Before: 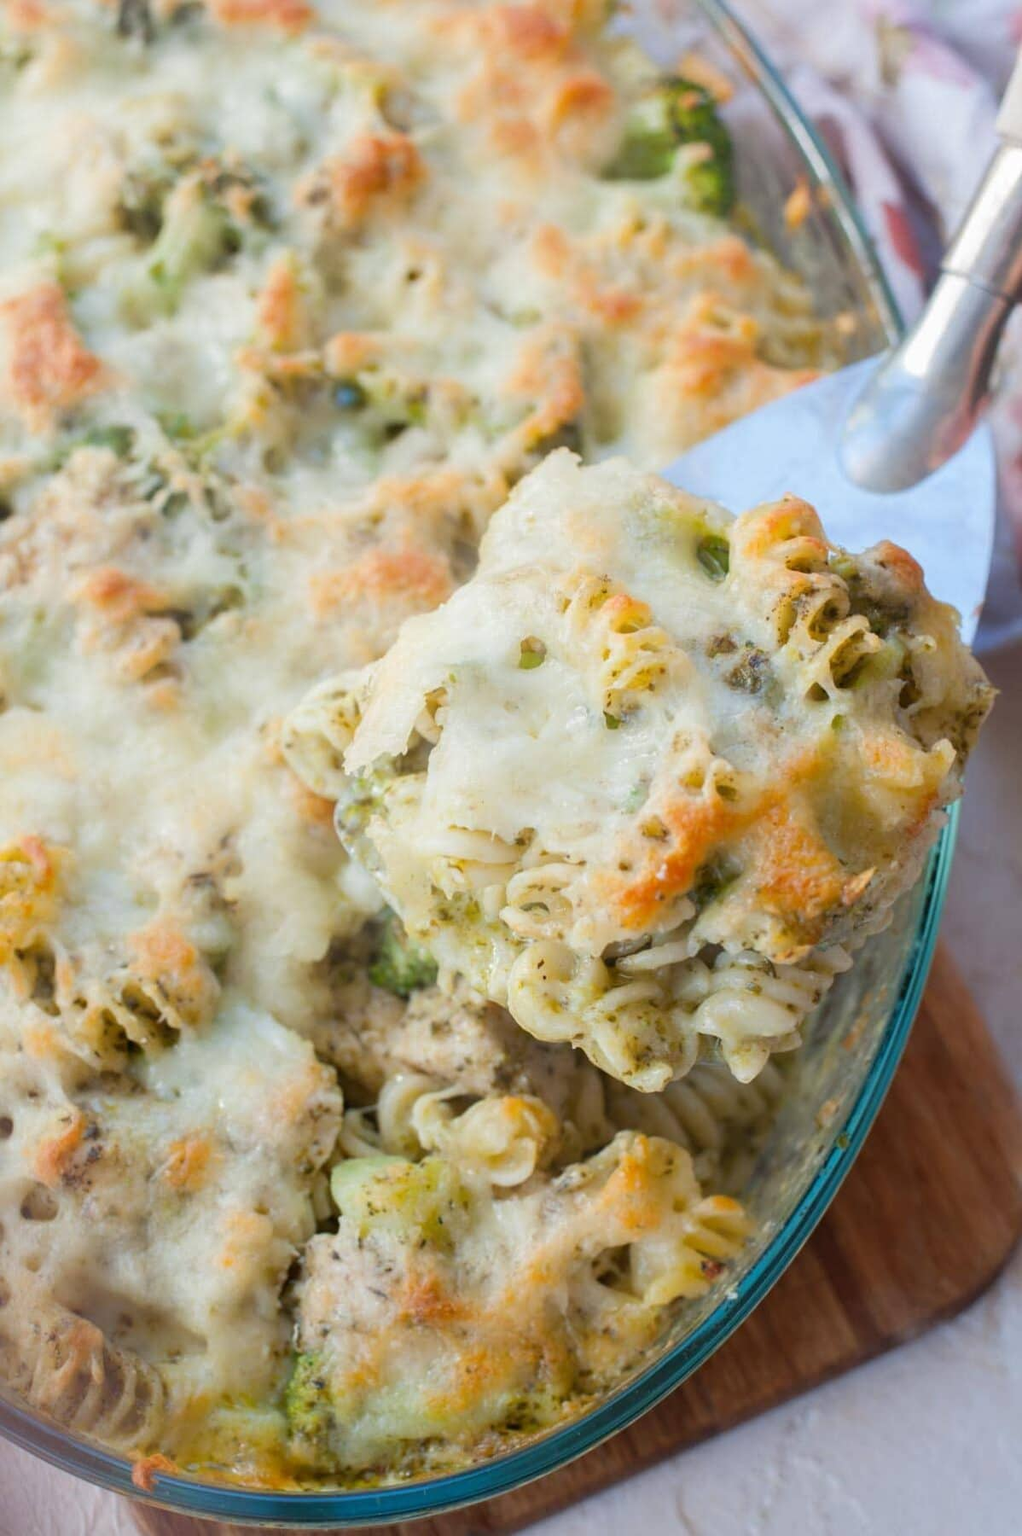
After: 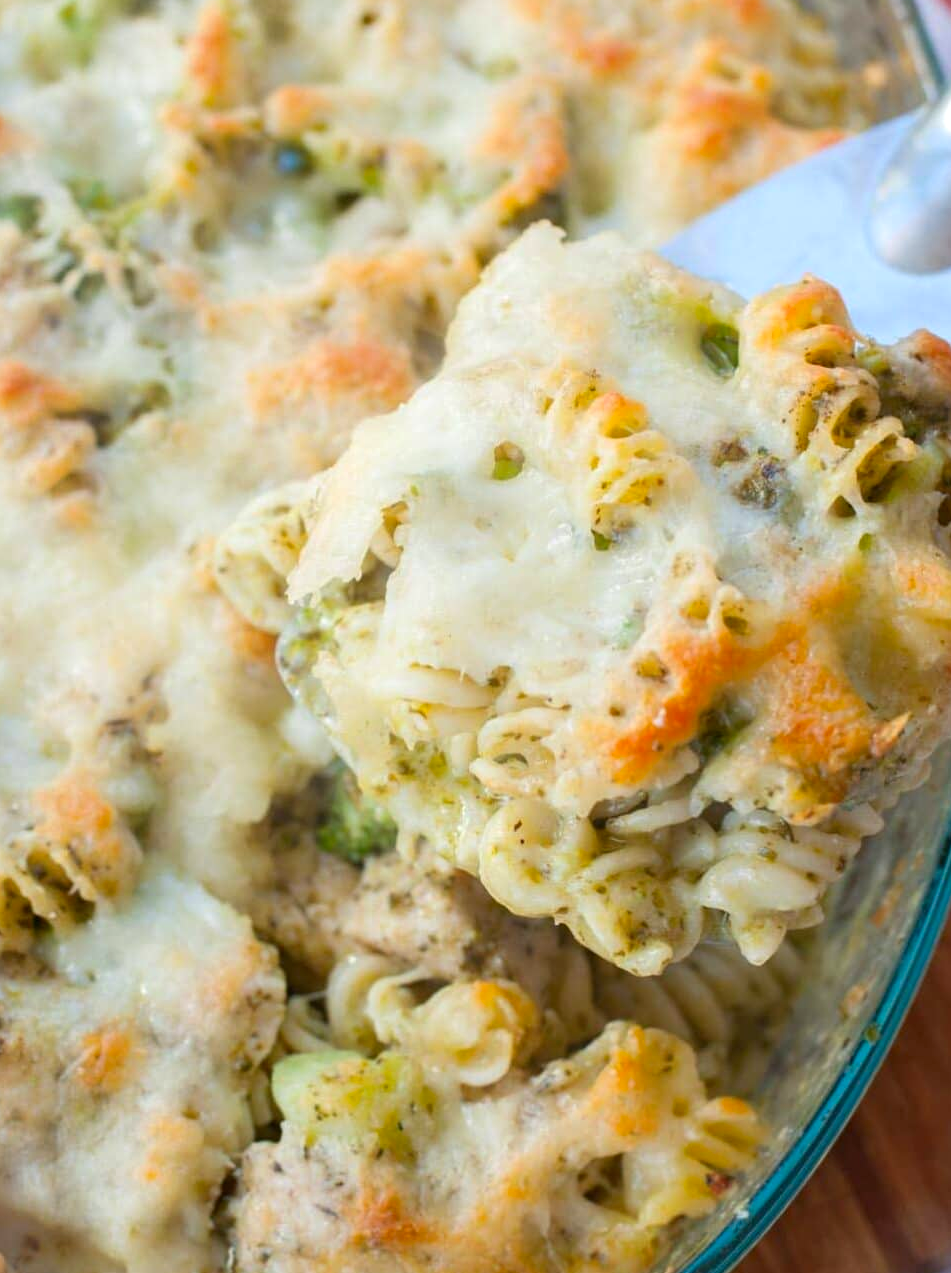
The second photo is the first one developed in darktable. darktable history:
crop: left 9.712%, top 16.928%, right 10.845%, bottom 12.332%
contrast brightness saturation: contrast 0.04, saturation 0.16
exposure: exposure 0.128 EV, compensate highlight preservation false
